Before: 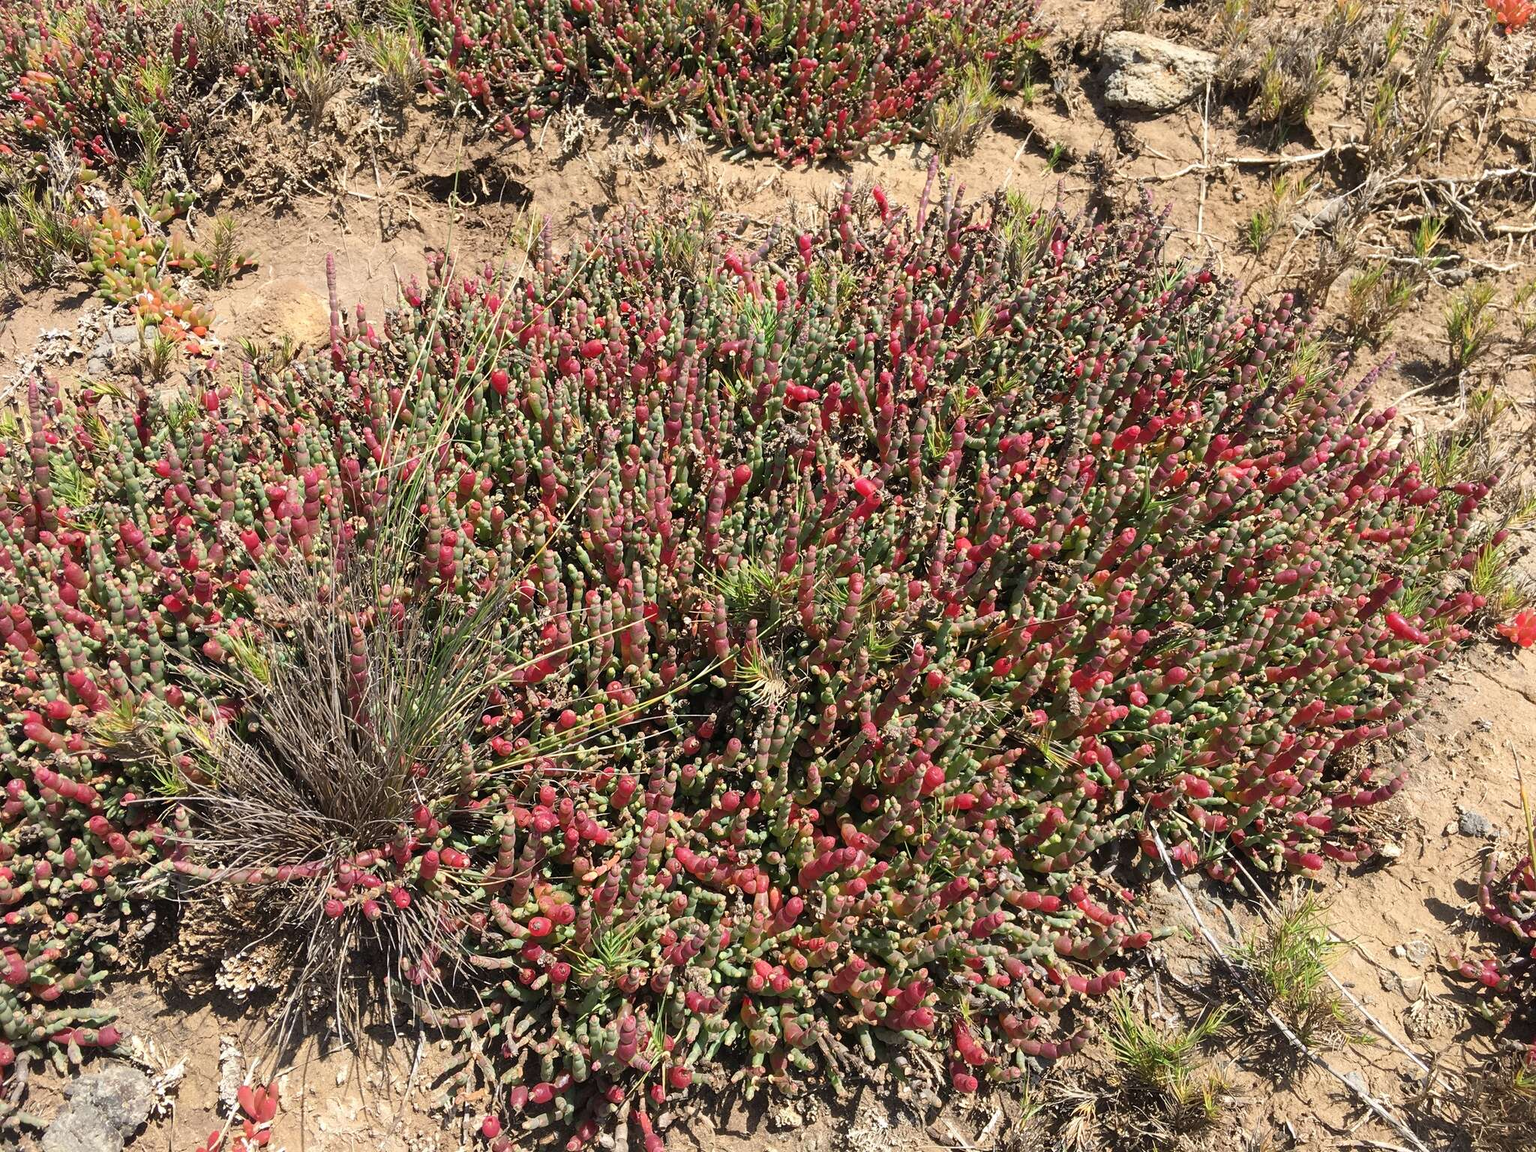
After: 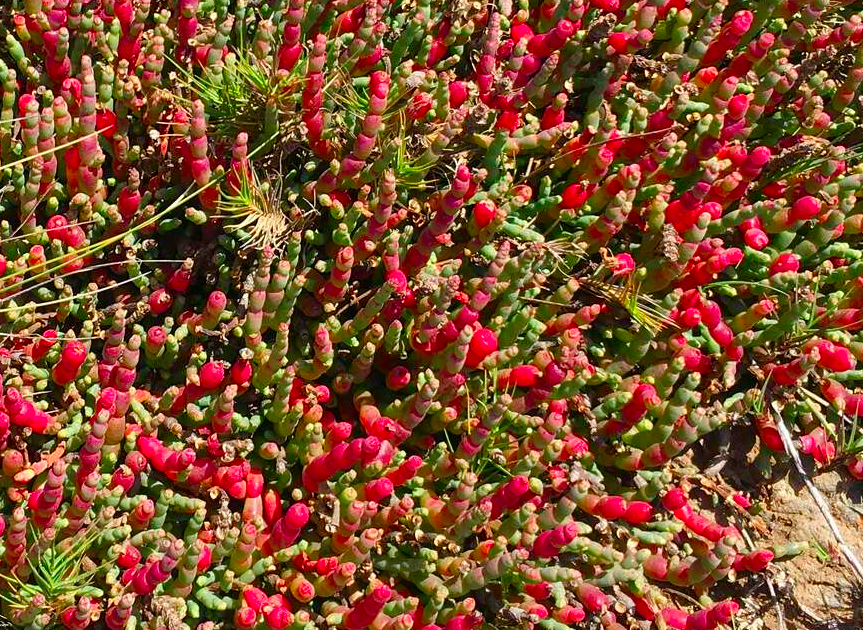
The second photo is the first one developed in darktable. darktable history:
color contrast: green-magenta contrast 1.69, blue-yellow contrast 1.49
color balance rgb: perceptual saturation grading › global saturation 20%, perceptual saturation grading › highlights -25%, perceptual saturation grading › shadows 25%
crop: left 37.221%, top 45.169%, right 20.63%, bottom 13.777%
rotate and perspective: crop left 0, crop top 0
